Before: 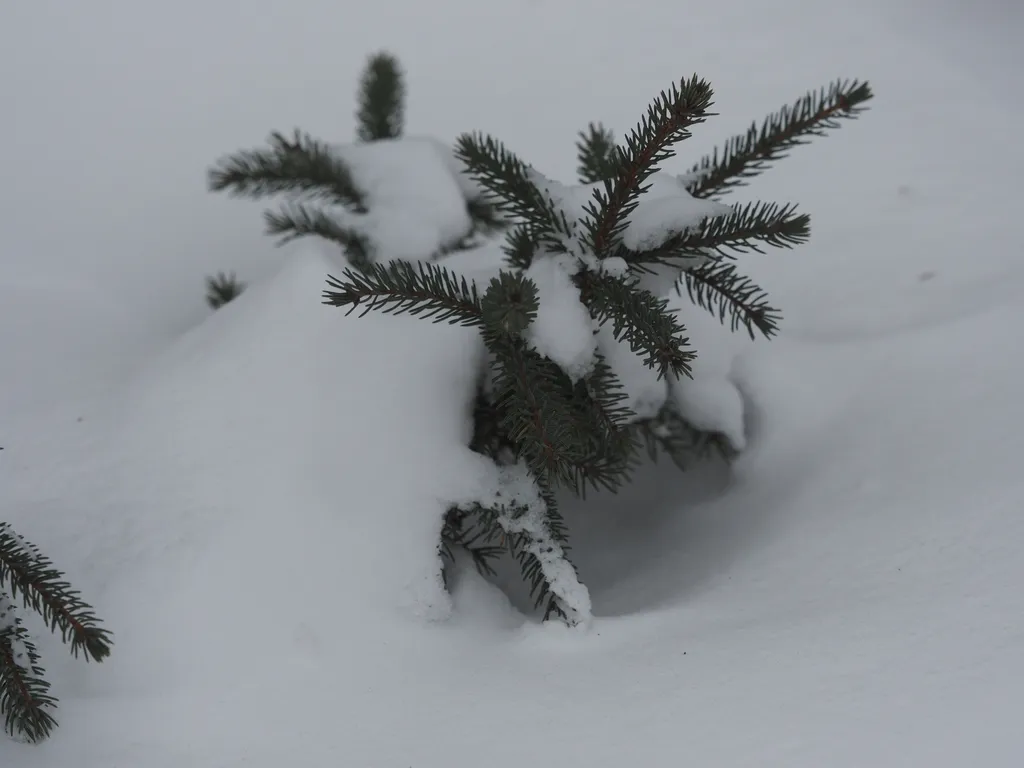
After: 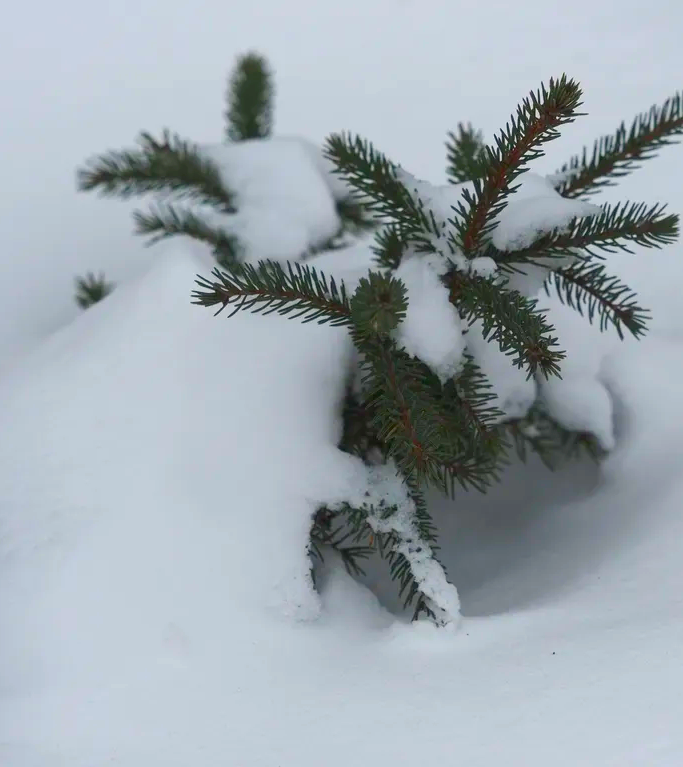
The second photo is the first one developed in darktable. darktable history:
color balance rgb: perceptual saturation grading › global saturation 20%, perceptual saturation grading › highlights -14.36%, perceptual saturation grading › shadows 49.919%, global vibrance 59.2%
crop and rotate: left 12.866%, right 20.419%
exposure: exposure 0.606 EV, compensate exposure bias true, compensate highlight preservation false
